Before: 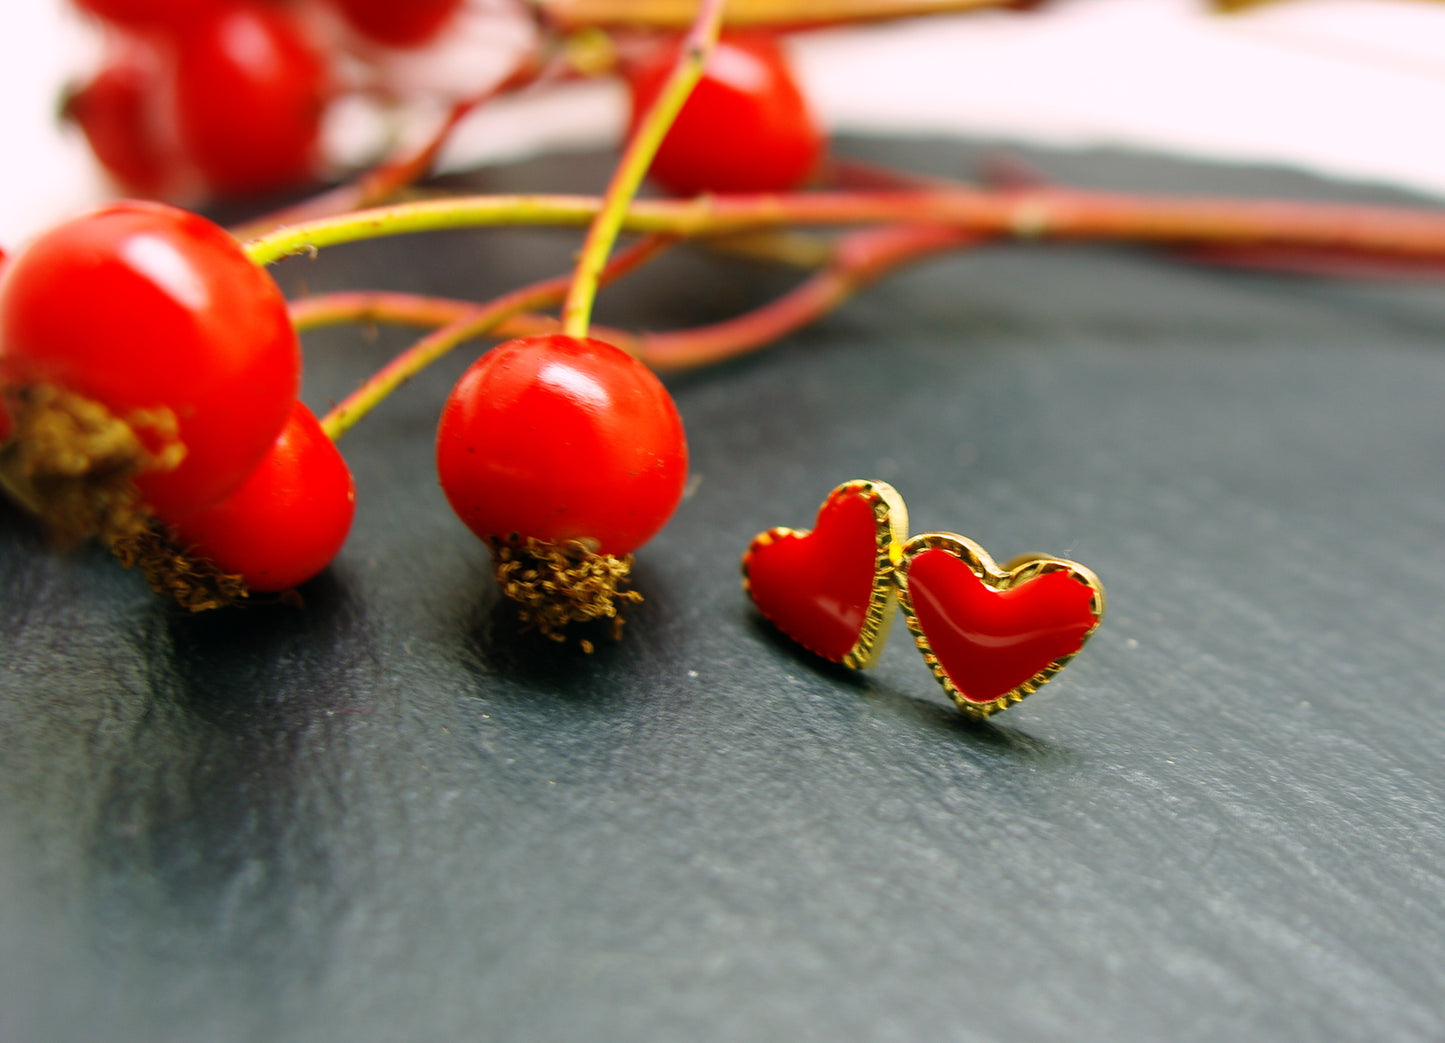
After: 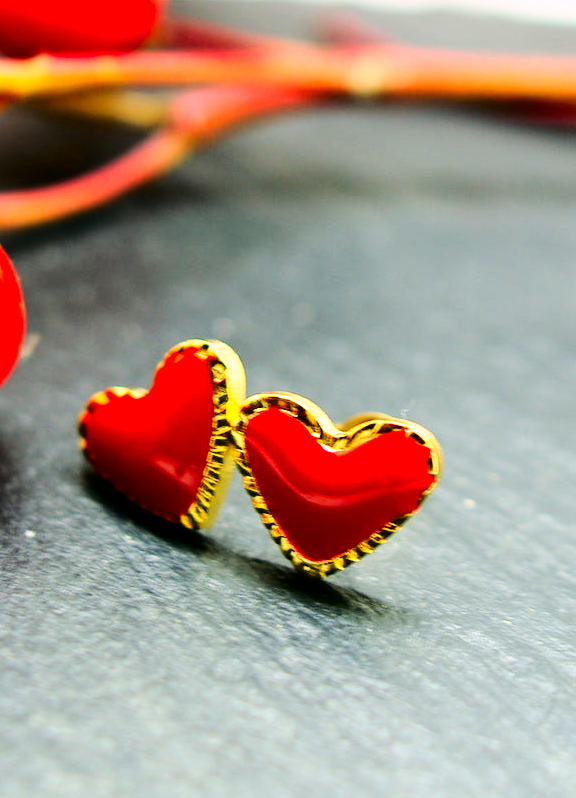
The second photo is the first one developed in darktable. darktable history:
base curve: curves: ch0 [(0, 0) (0, 0) (0.002, 0.001) (0.008, 0.003) (0.019, 0.011) (0.037, 0.037) (0.064, 0.11) (0.102, 0.232) (0.152, 0.379) (0.216, 0.524) (0.296, 0.665) (0.394, 0.789) (0.512, 0.881) (0.651, 0.945) (0.813, 0.986) (1, 1)]
crop: left 45.944%, top 13.432%, right 14.132%, bottom 10.035%
contrast brightness saturation: contrast 0.067, brightness -0.135, saturation 0.117
